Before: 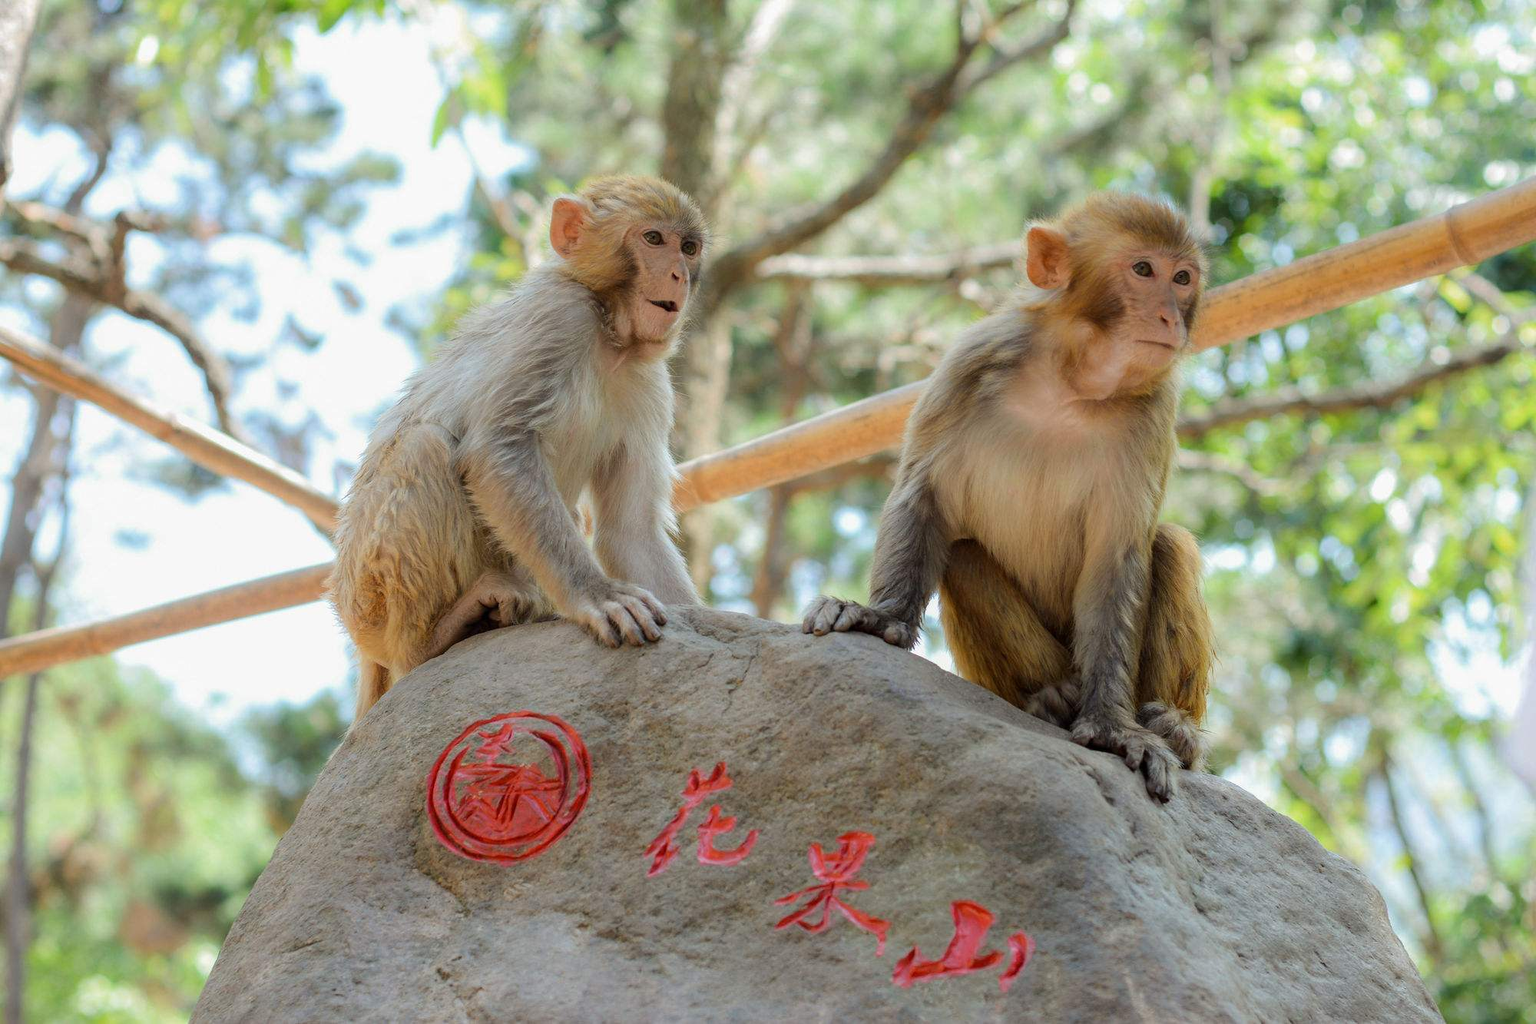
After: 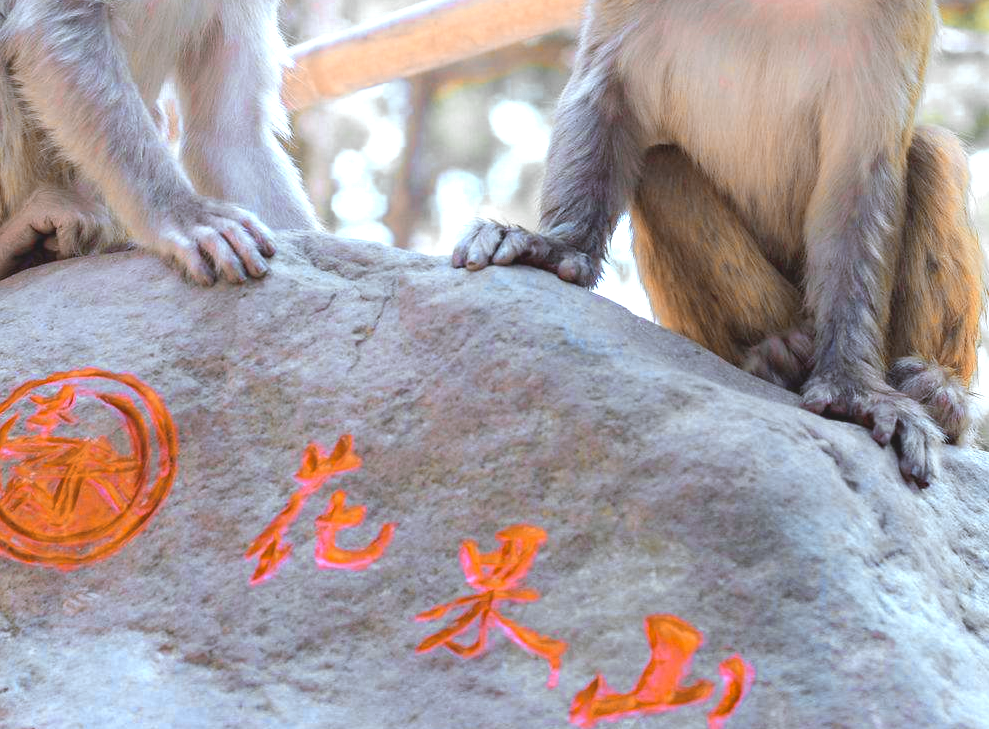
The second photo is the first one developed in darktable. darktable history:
color zones: curves: ch0 [(0.009, 0.528) (0.136, 0.6) (0.255, 0.586) (0.39, 0.528) (0.522, 0.584) (0.686, 0.736) (0.849, 0.561)]; ch1 [(0.045, 0.781) (0.14, 0.416) (0.257, 0.695) (0.442, 0.032) (0.738, 0.338) (0.818, 0.632) (0.891, 0.741) (1, 0.704)]; ch2 [(0, 0.667) (0.141, 0.52) (0.26, 0.37) (0.474, 0.432) (0.743, 0.286)]
crop: left 29.672%, top 41.786%, right 20.851%, bottom 3.487%
color calibration: illuminant as shot in camera, x 0.379, y 0.396, temperature 4138.76 K
contrast brightness saturation: contrast -0.15, brightness 0.05, saturation -0.12
exposure: black level correction 0, exposure 0.7 EV, compensate exposure bias true, compensate highlight preservation false
